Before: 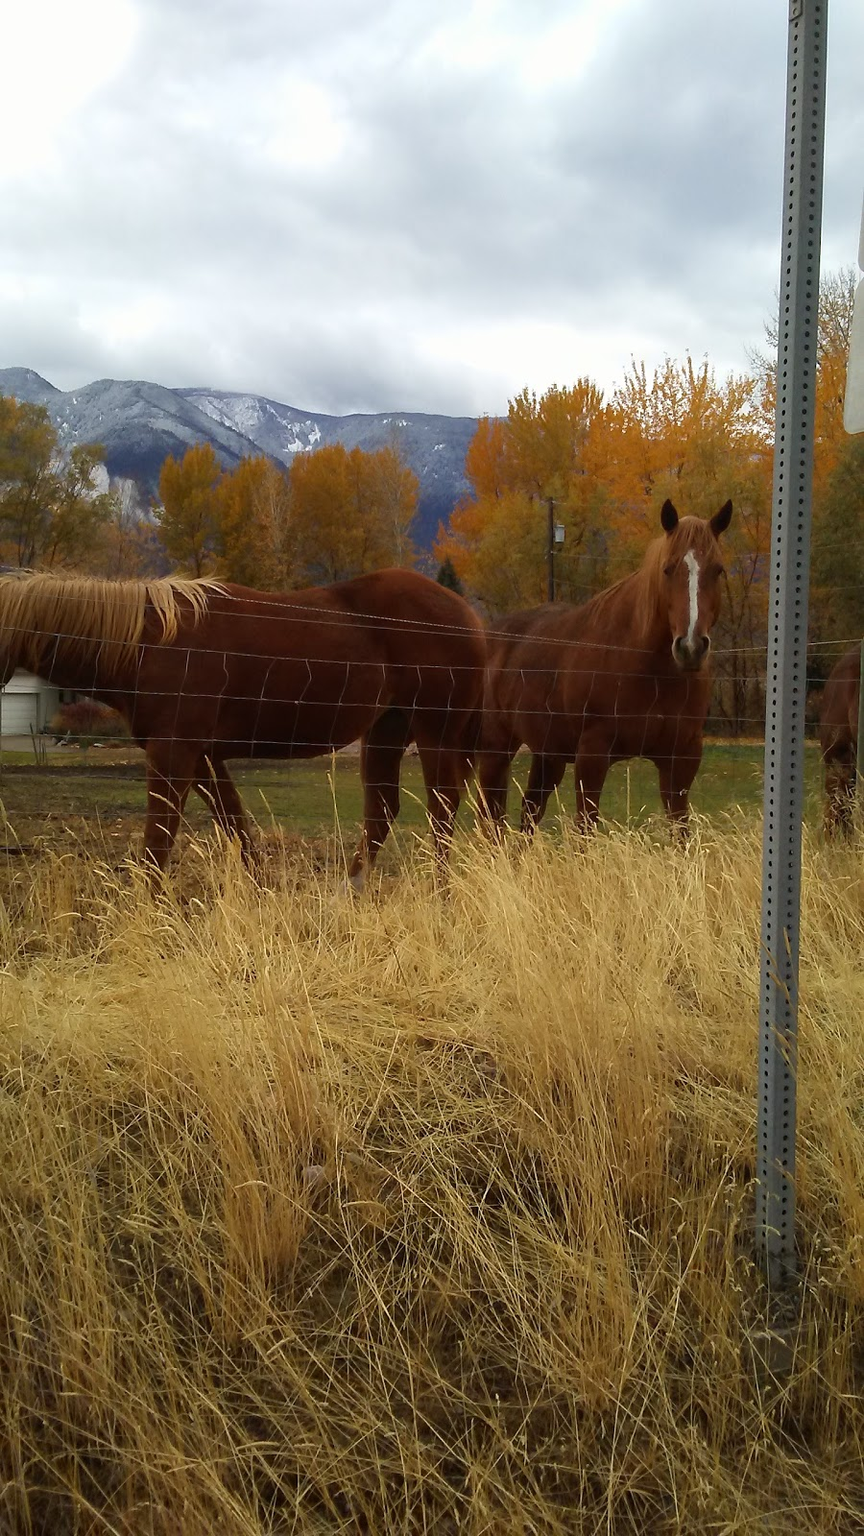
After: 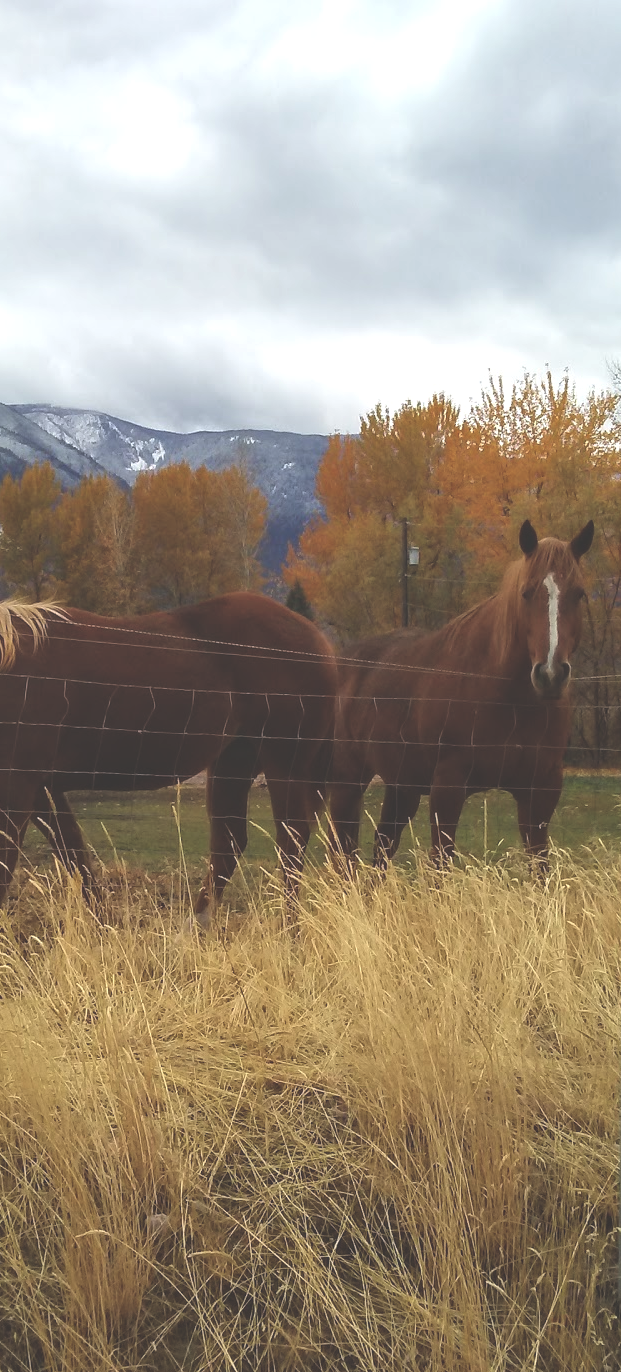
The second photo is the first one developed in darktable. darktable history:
crop: left 18.817%, right 12.181%, bottom 14.225%
local contrast: on, module defaults
exposure: black level correction -0.041, exposure 0.062 EV, compensate highlight preservation false
